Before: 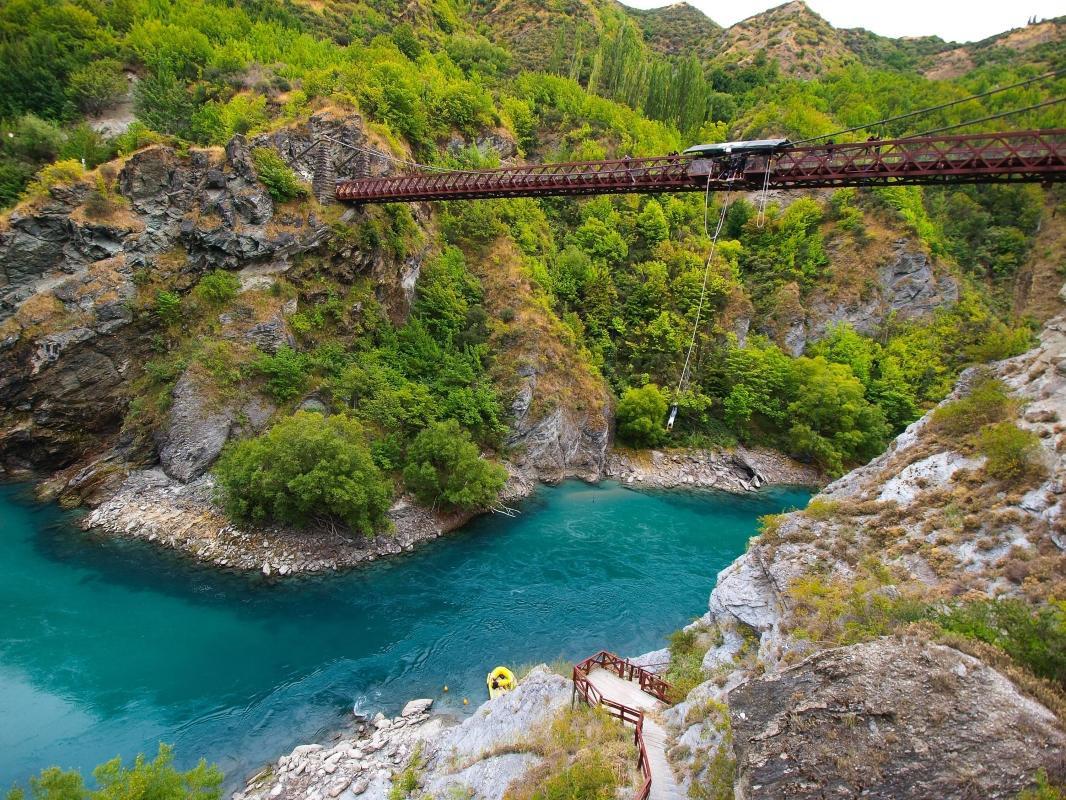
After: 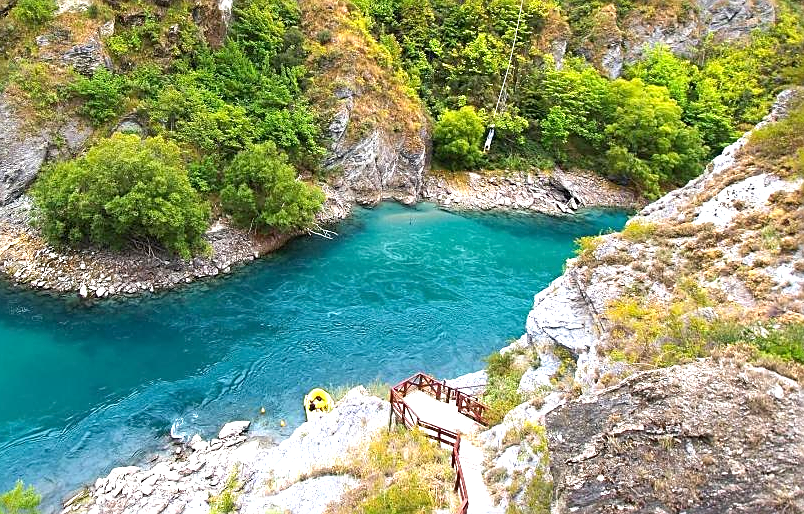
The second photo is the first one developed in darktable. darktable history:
crop and rotate: left 17.218%, top 34.789%, right 7.314%, bottom 0.863%
sharpen: on, module defaults
exposure: black level correction 0.001, exposure 0.967 EV, compensate highlight preservation false
